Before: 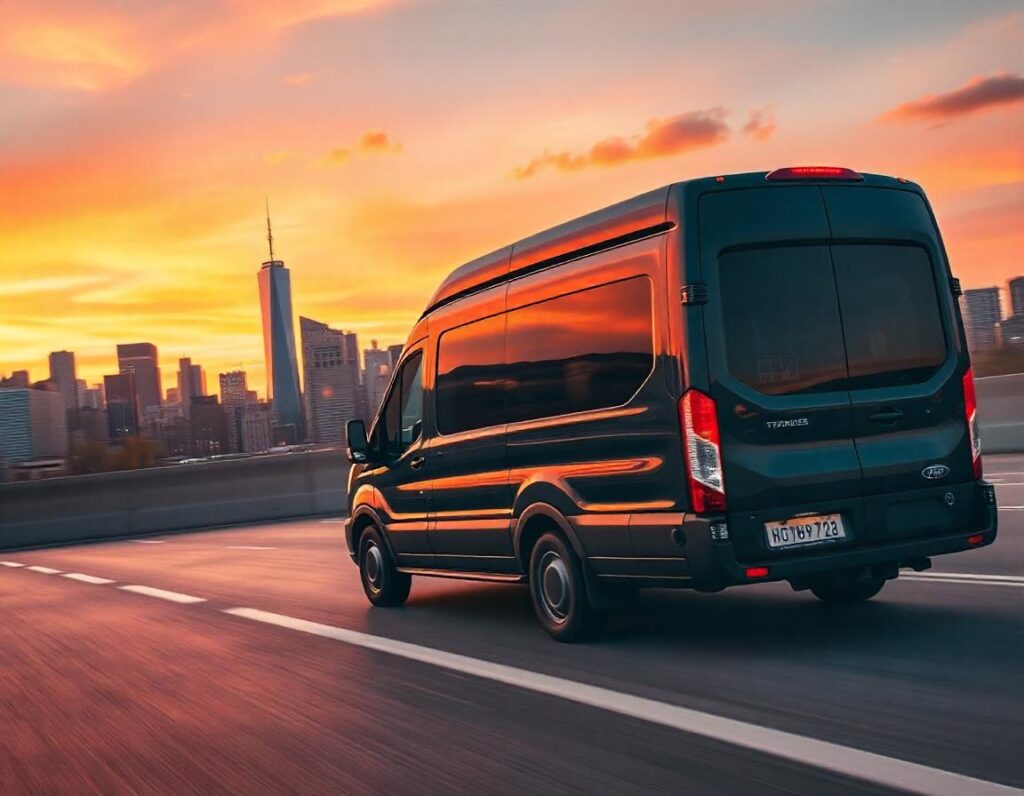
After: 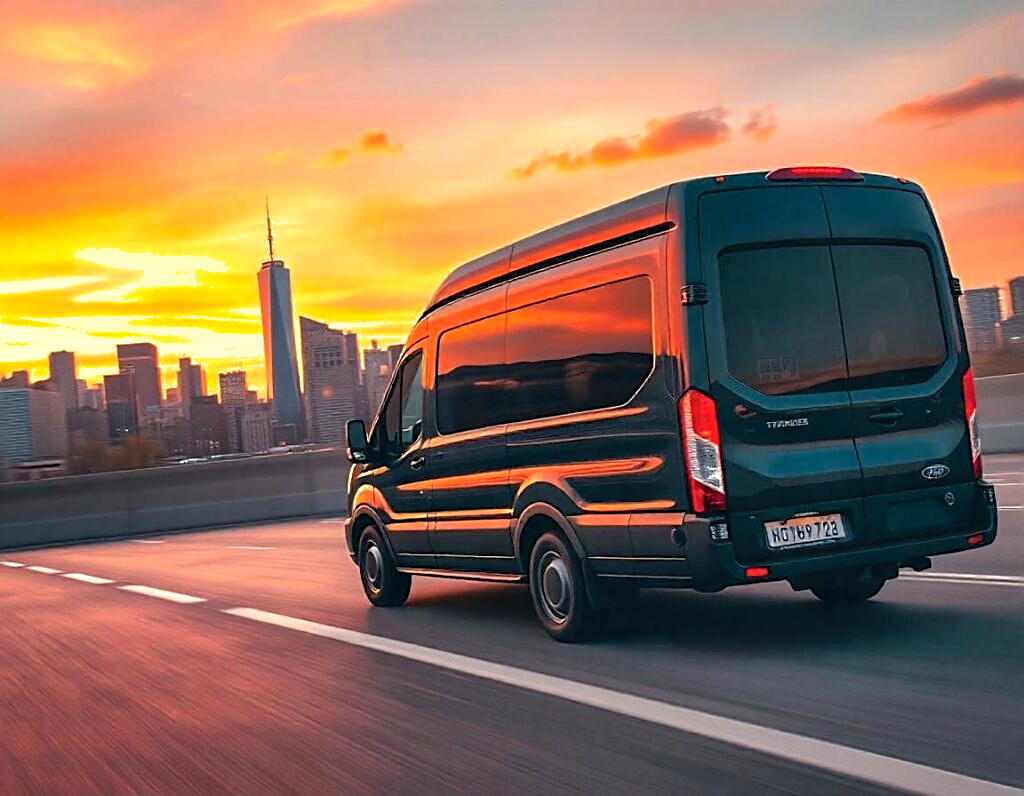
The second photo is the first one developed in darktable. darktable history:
shadows and highlights: on, module defaults
tone equalizer: -8 EV -0.455 EV, -7 EV -0.361 EV, -6 EV -0.373 EV, -5 EV -0.201 EV, -3 EV 0.24 EV, -2 EV 0.321 EV, -1 EV 0.399 EV, +0 EV 0.429 EV
sharpen: on, module defaults
